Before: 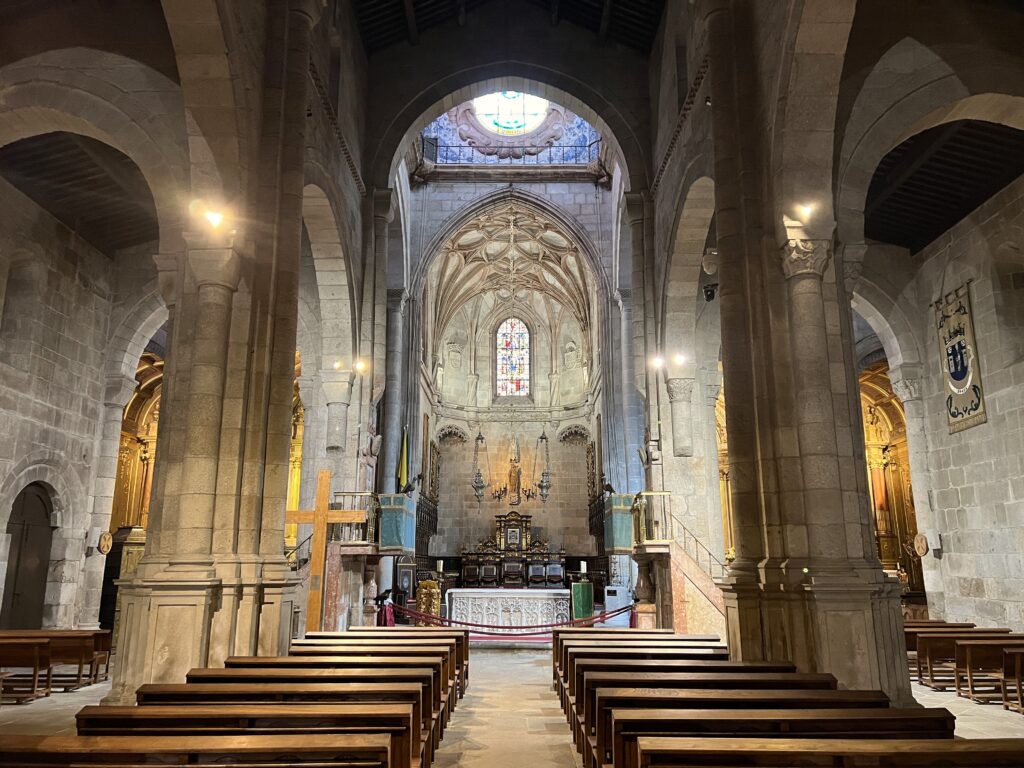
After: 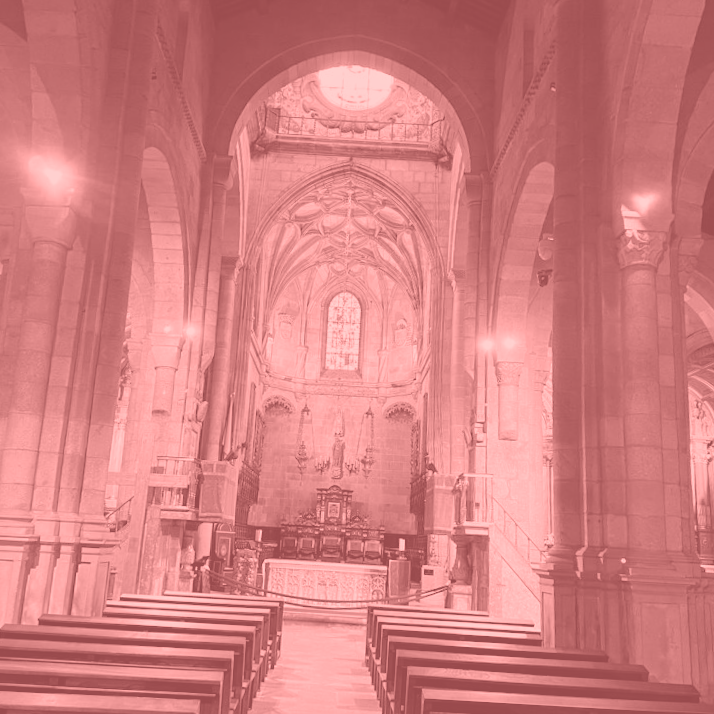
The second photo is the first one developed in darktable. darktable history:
color correction: highlights a* -12.64, highlights b* -18.1, saturation 0.7
tone equalizer: on, module defaults
colorize: saturation 51%, source mix 50.67%, lightness 50.67%
crop and rotate: angle -3.27°, left 14.277%, top 0.028%, right 10.766%, bottom 0.028%
